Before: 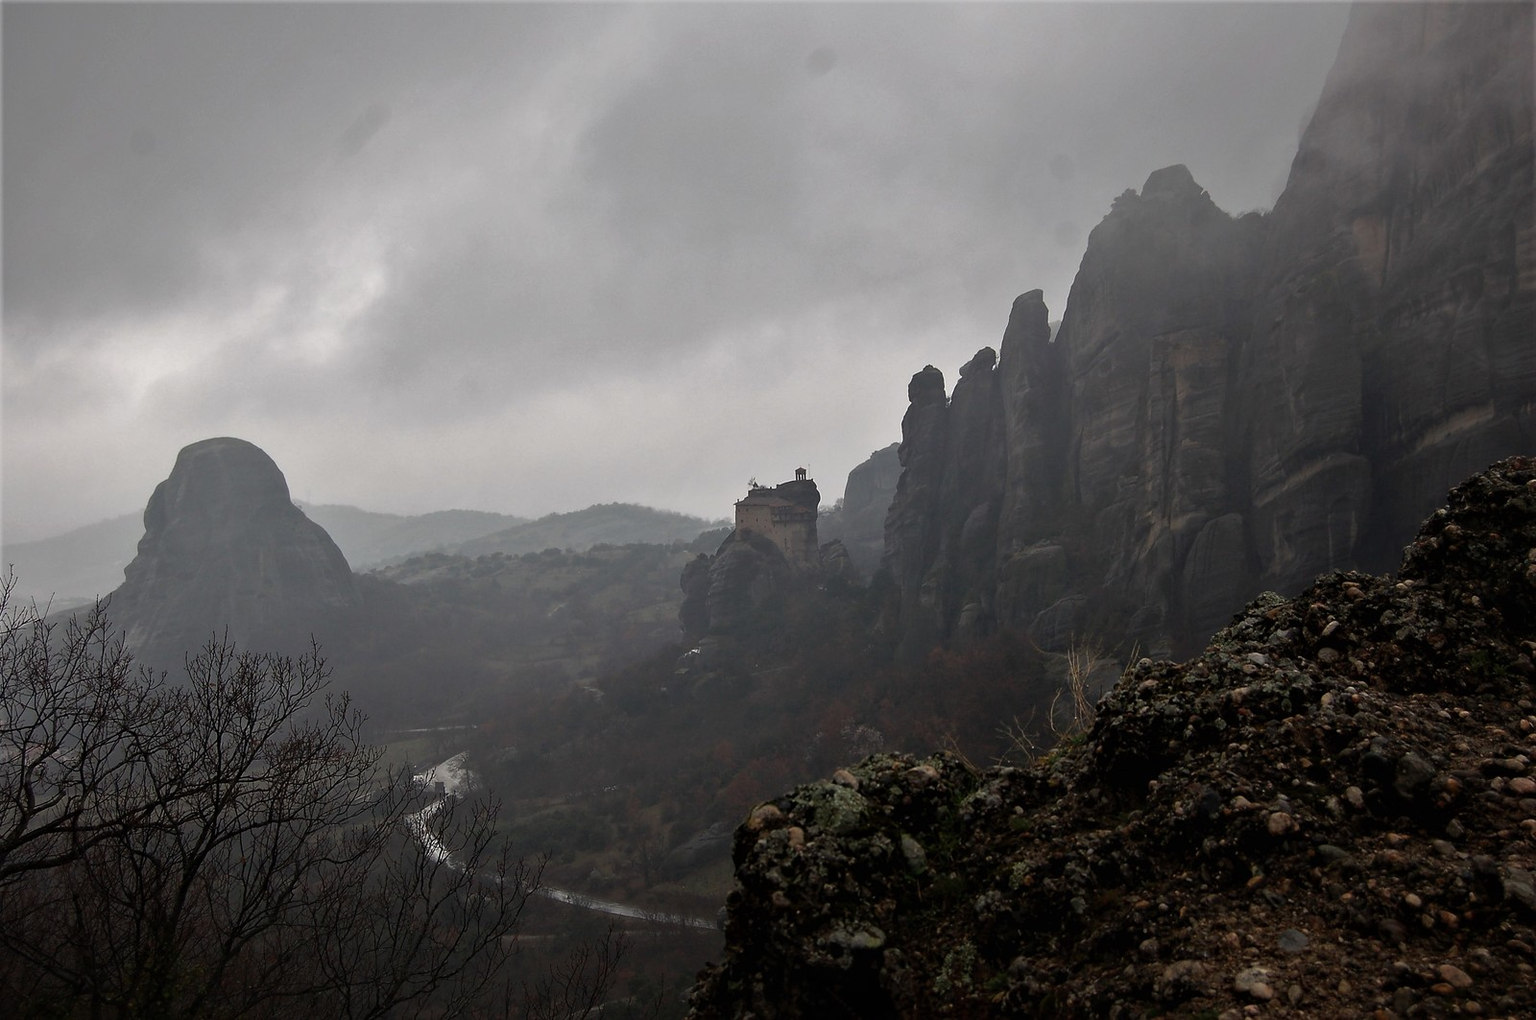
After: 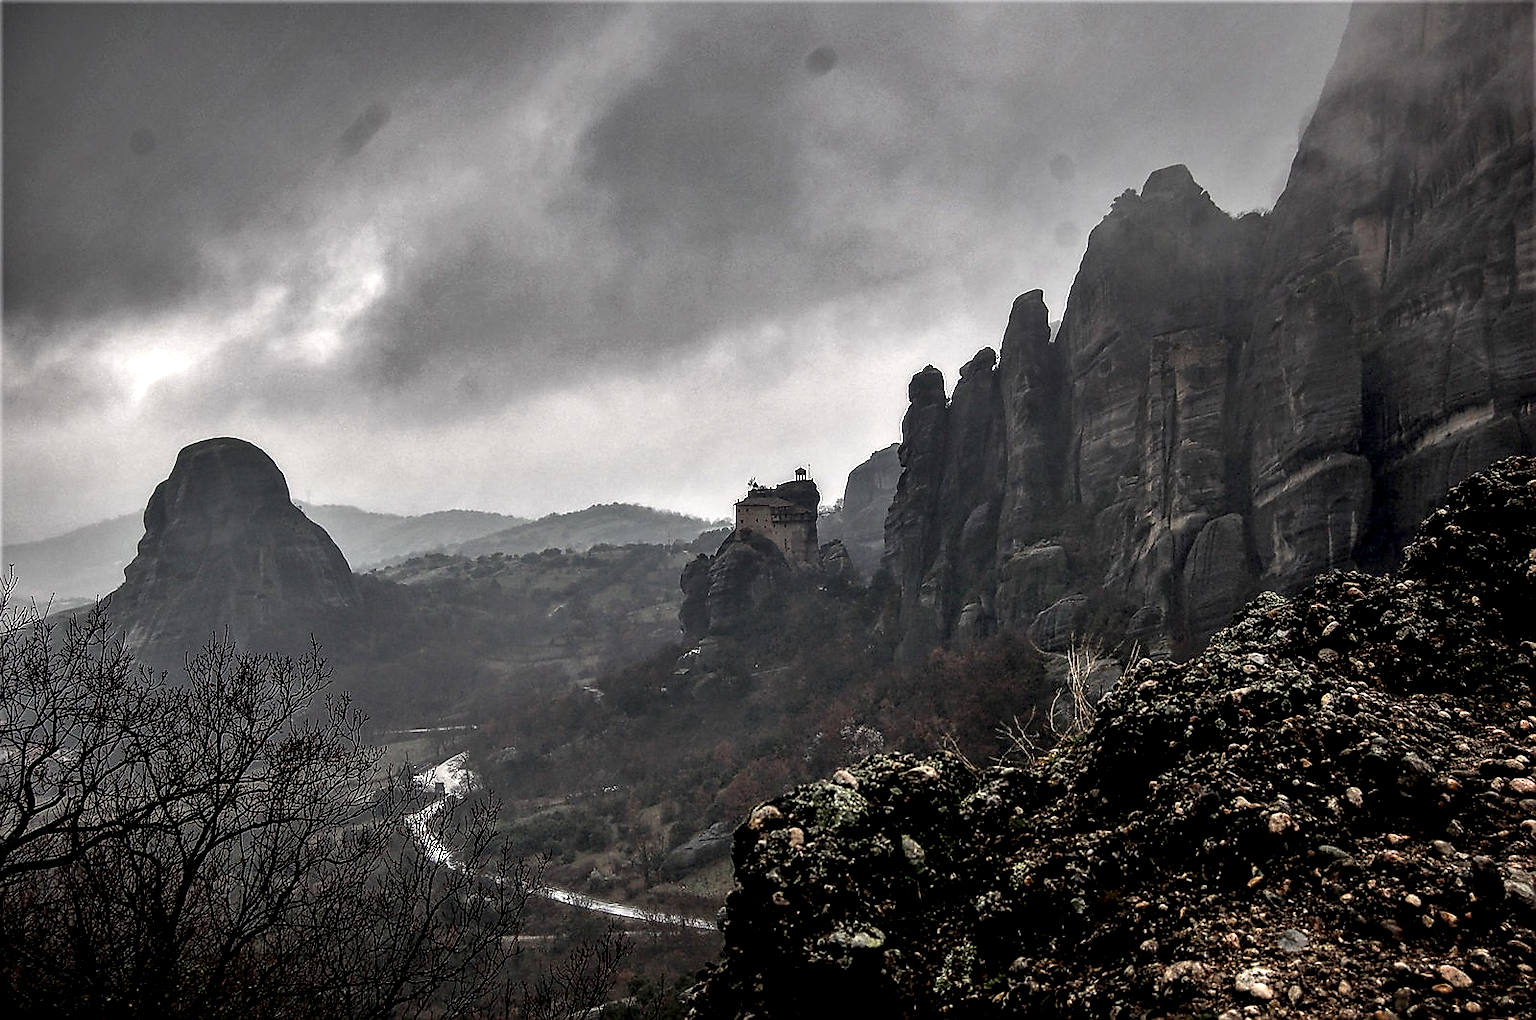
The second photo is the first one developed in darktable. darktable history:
local contrast: shadows 185%, detail 225%
sharpen: radius 1.4, amount 1.25, threshold 0.7
shadows and highlights: white point adjustment -3.64, highlights -63.34, highlights color adjustment 42%, soften with gaussian
